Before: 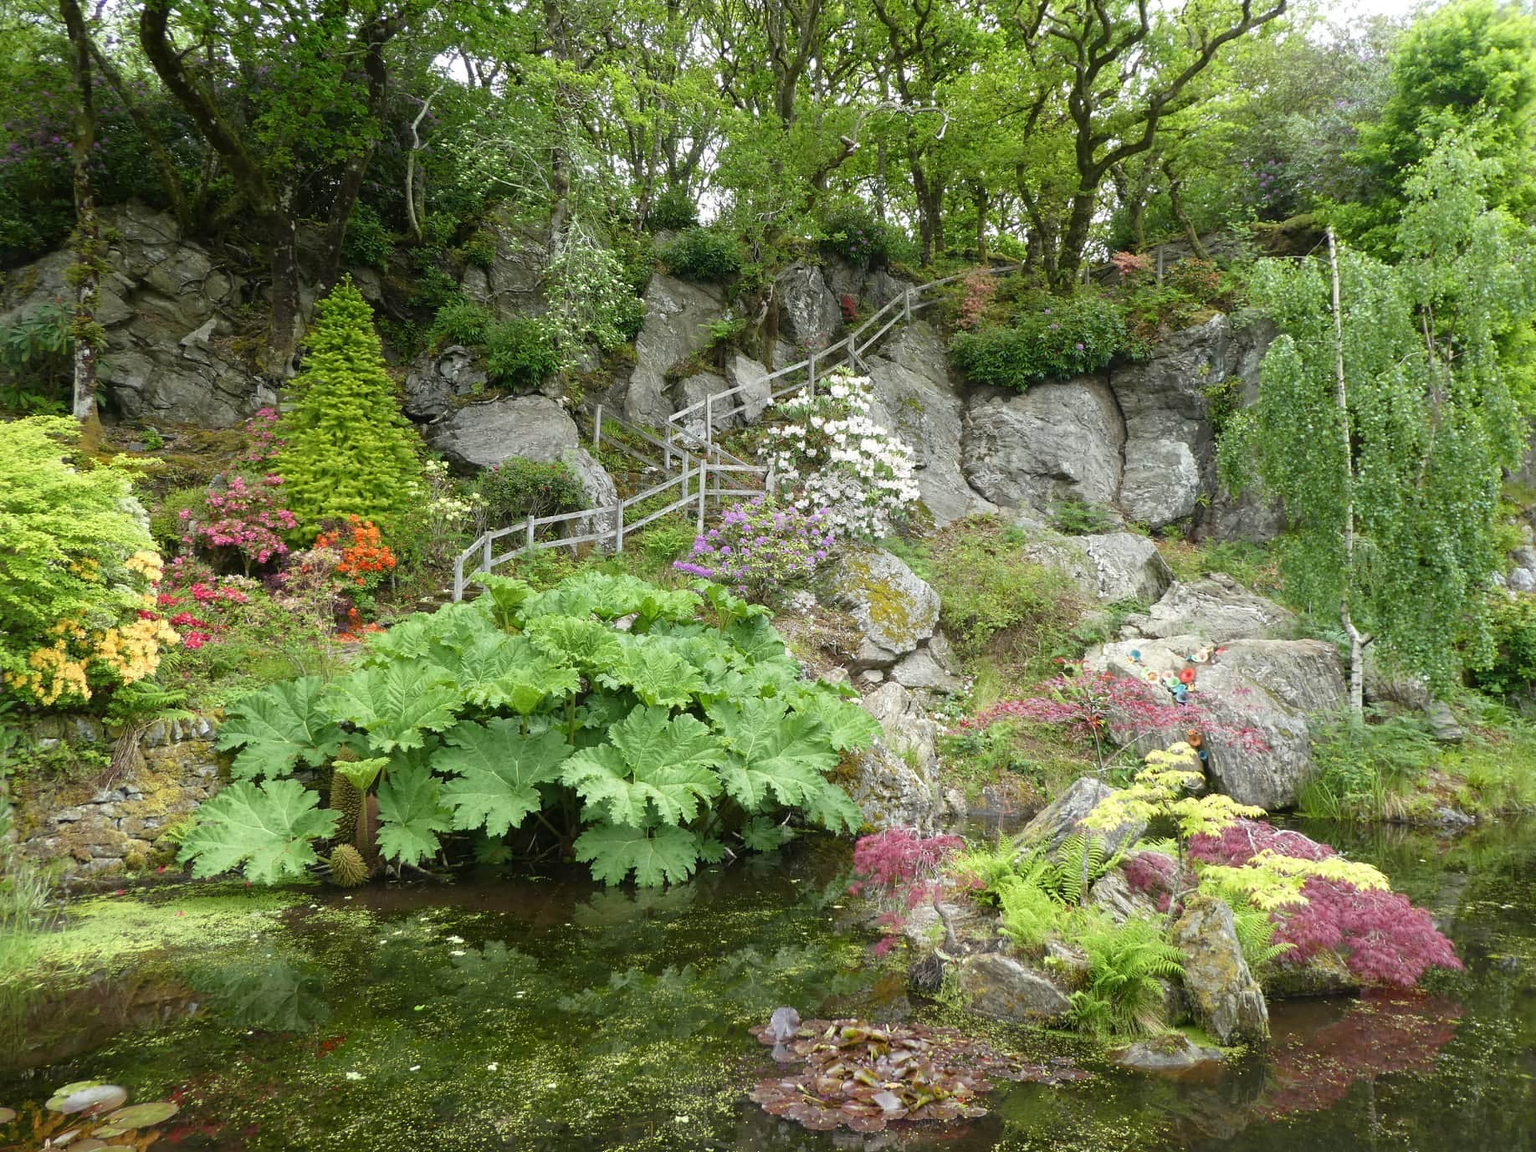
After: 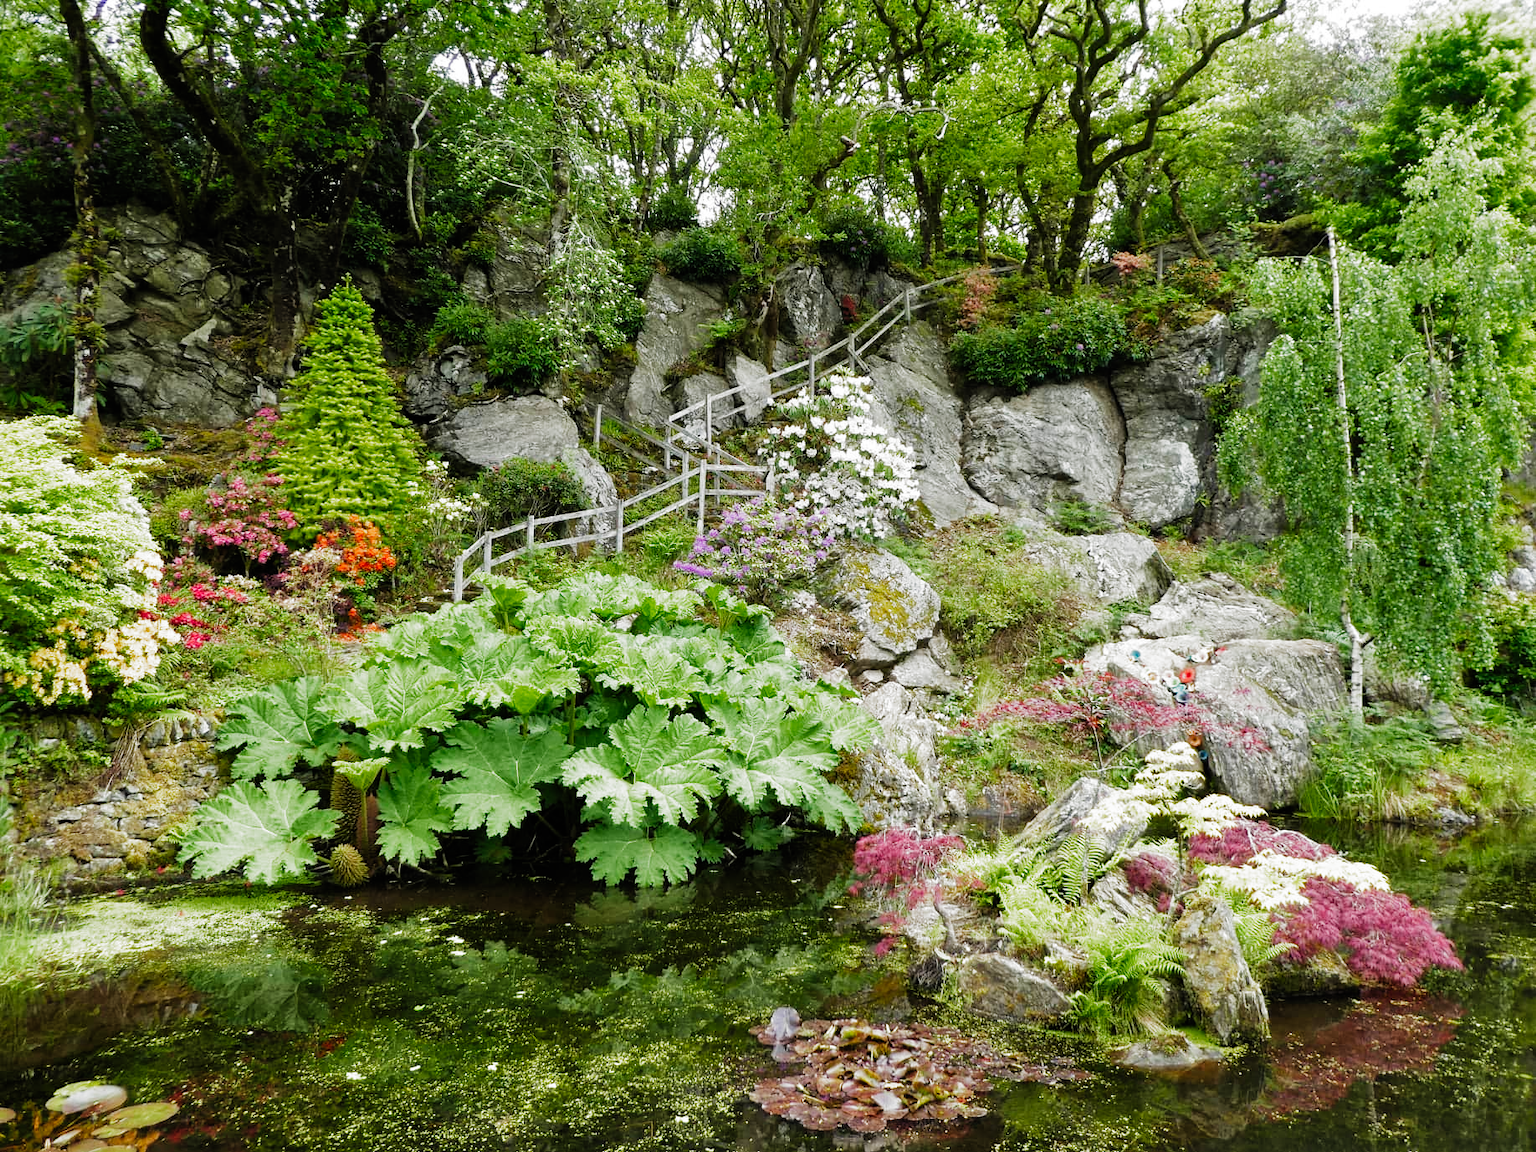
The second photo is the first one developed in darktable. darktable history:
shadows and highlights: radius 133.83, soften with gaussian
filmic rgb: black relative exposure -6.43 EV, white relative exposure 2.43 EV, threshold 3 EV, hardness 5.27, latitude 0.1%, contrast 1.425, highlights saturation mix 2%, preserve chrominance no, color science v5 (2021), contrast in shadows safe, contrast in highlights safe, enable highlight reconstruction true
